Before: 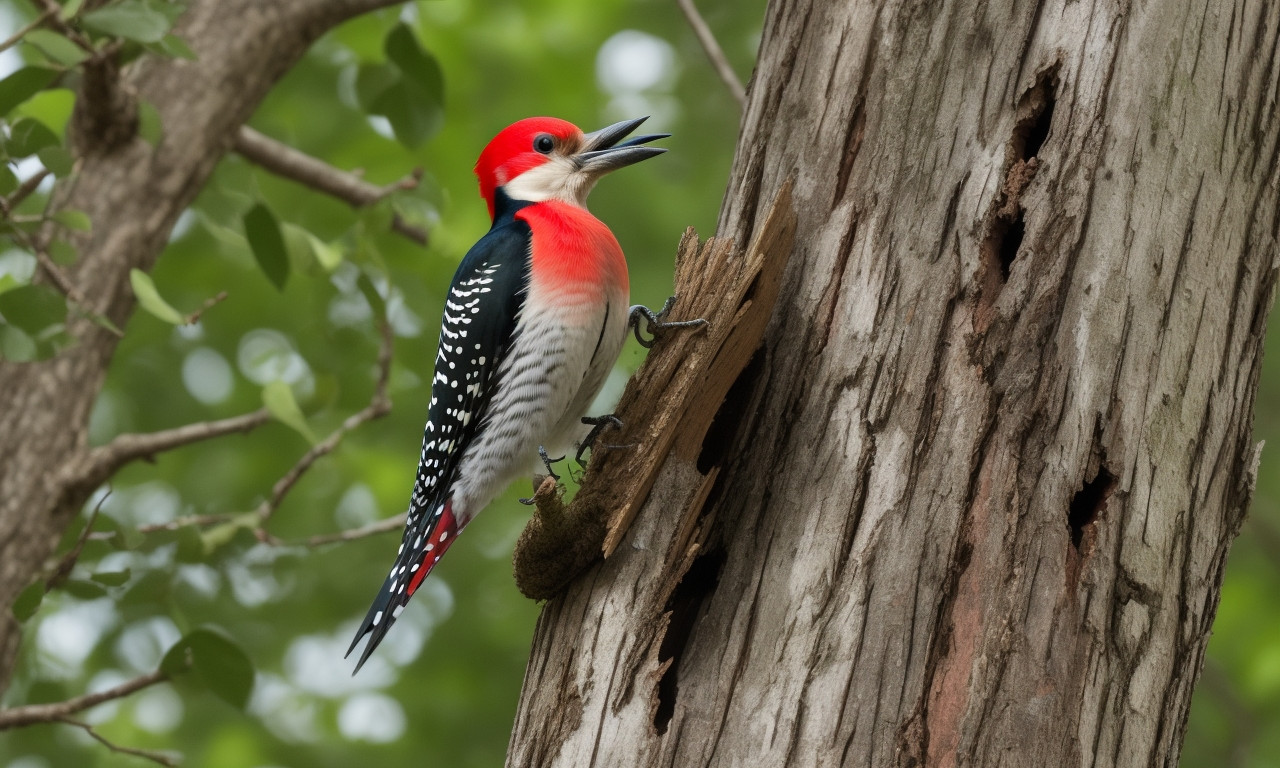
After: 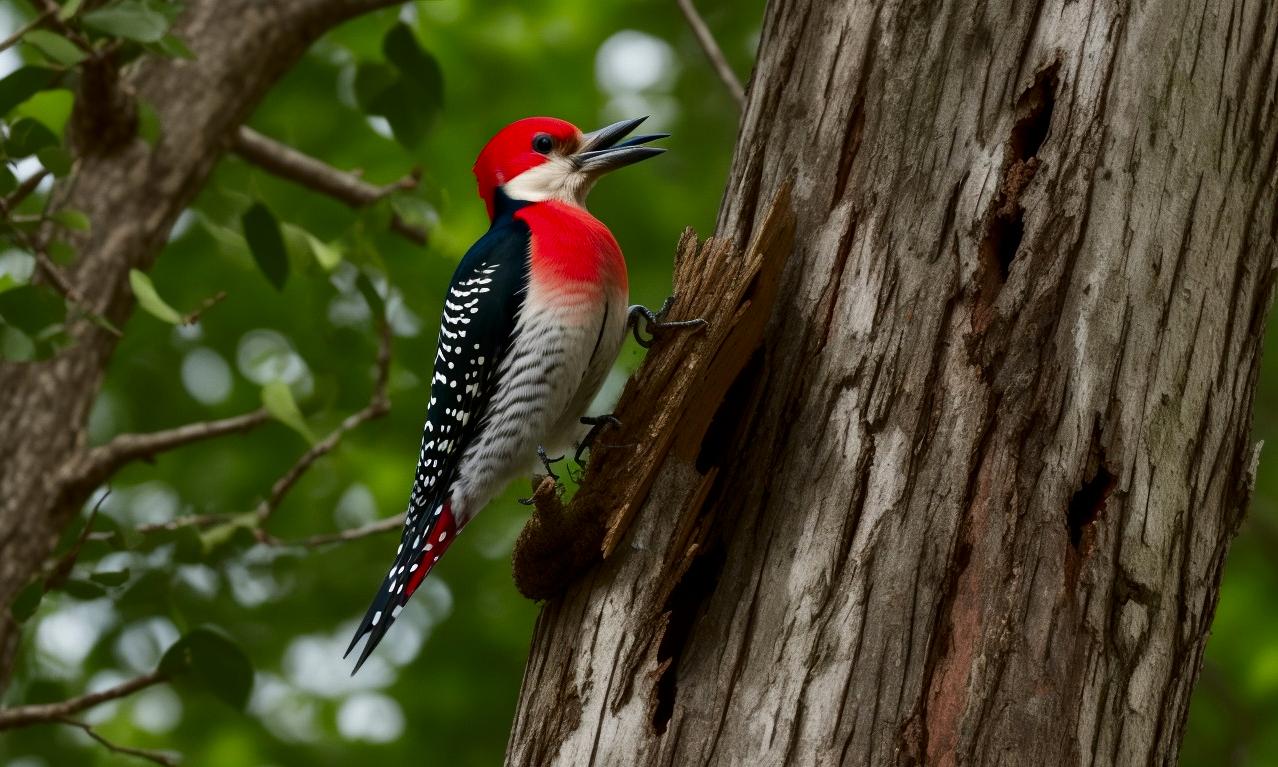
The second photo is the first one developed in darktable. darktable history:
contrast brightness saturation: contrast 0.132, brightness -0.239, saturation 0.136
crop and rotate: left 0.085%, bottom 0.004%
